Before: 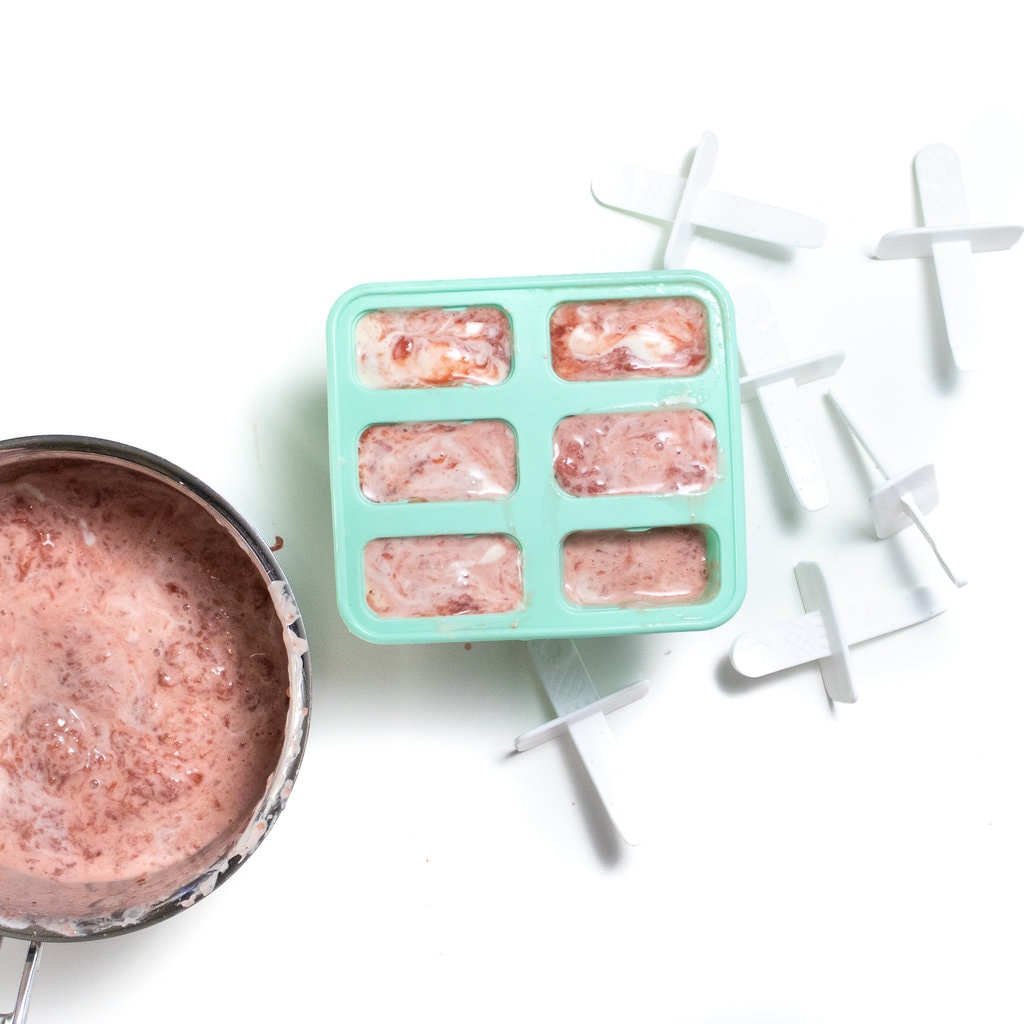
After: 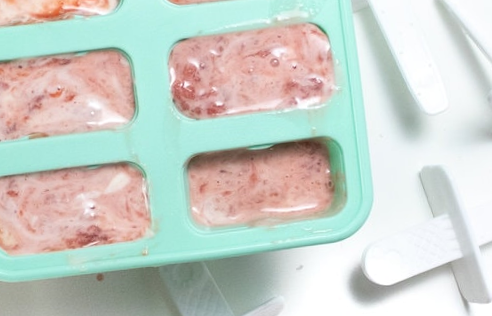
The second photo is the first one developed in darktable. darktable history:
crop: left 36.607%, top 34.735%, right 13.146%, bottom 30.611%
rotate and perspective: rotation -4.57°, crop left 0.054, crop right 0.944, crop top 0.087, crop bottom 0.914
